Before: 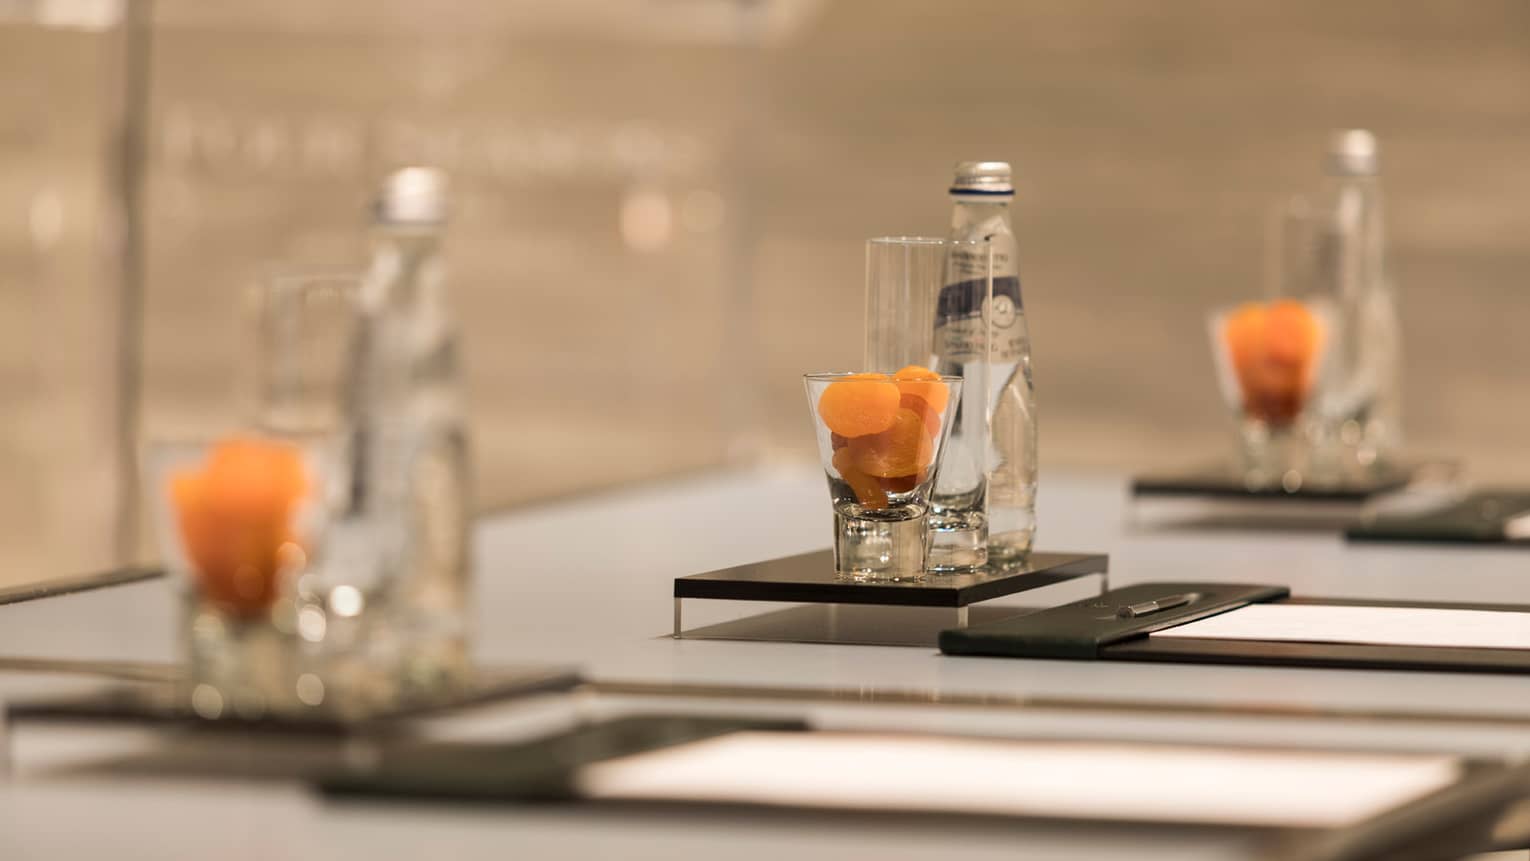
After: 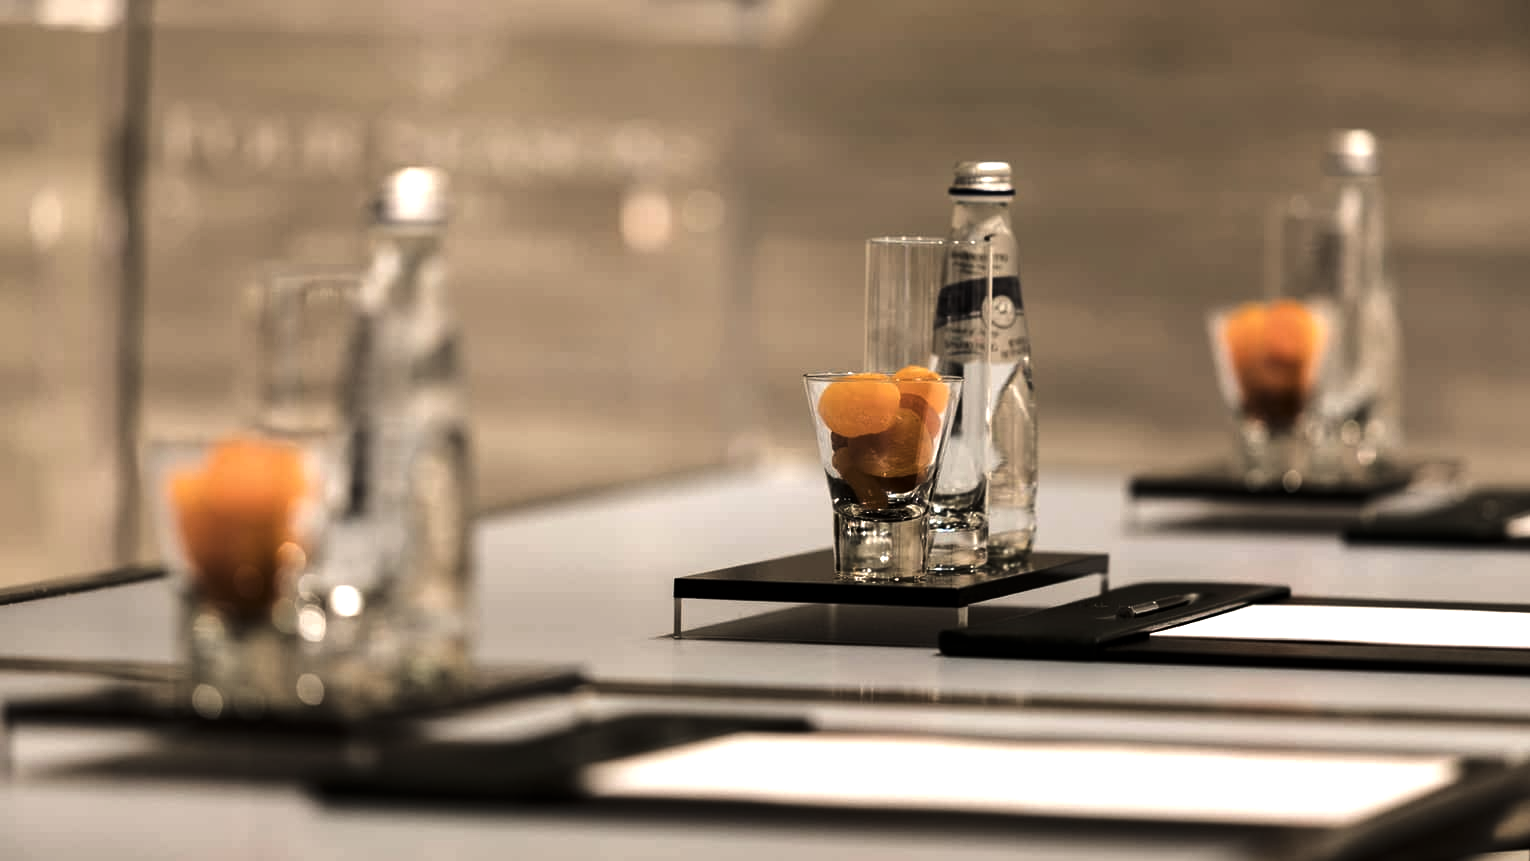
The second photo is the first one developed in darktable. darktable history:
tone equalizer: -8 EV -0.75 EV, -7 EV -0.7 EV, -6 EV -0.6 EV, -5 EV -0.4 EV, -3 EV 0.4 EV, -2 EV 0.6 EV, -1 EV 0.7 EV, +0 EV 0.75 EV, edges refinement/feathering 500, mask exposure compensation -1.57 EV, preserve details no
exposure: black level correction 0.001, exposure -0.125 EV, compensate exposure bias true, compensate highlight preservation false
levels: levels [0, 0.618, 1]
